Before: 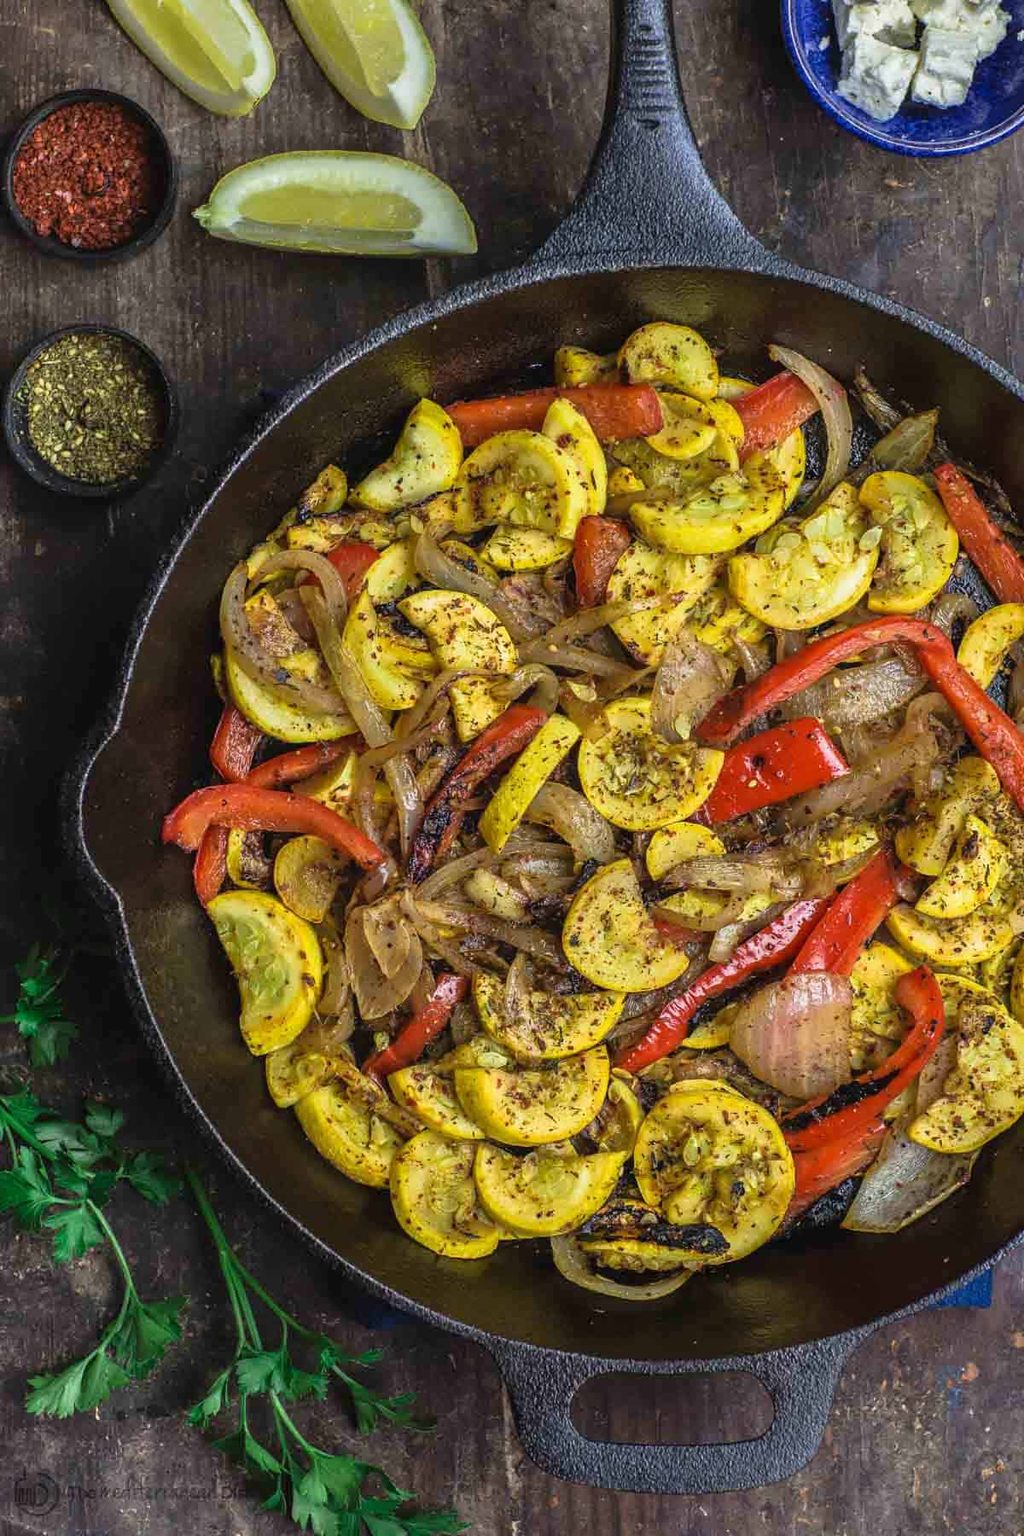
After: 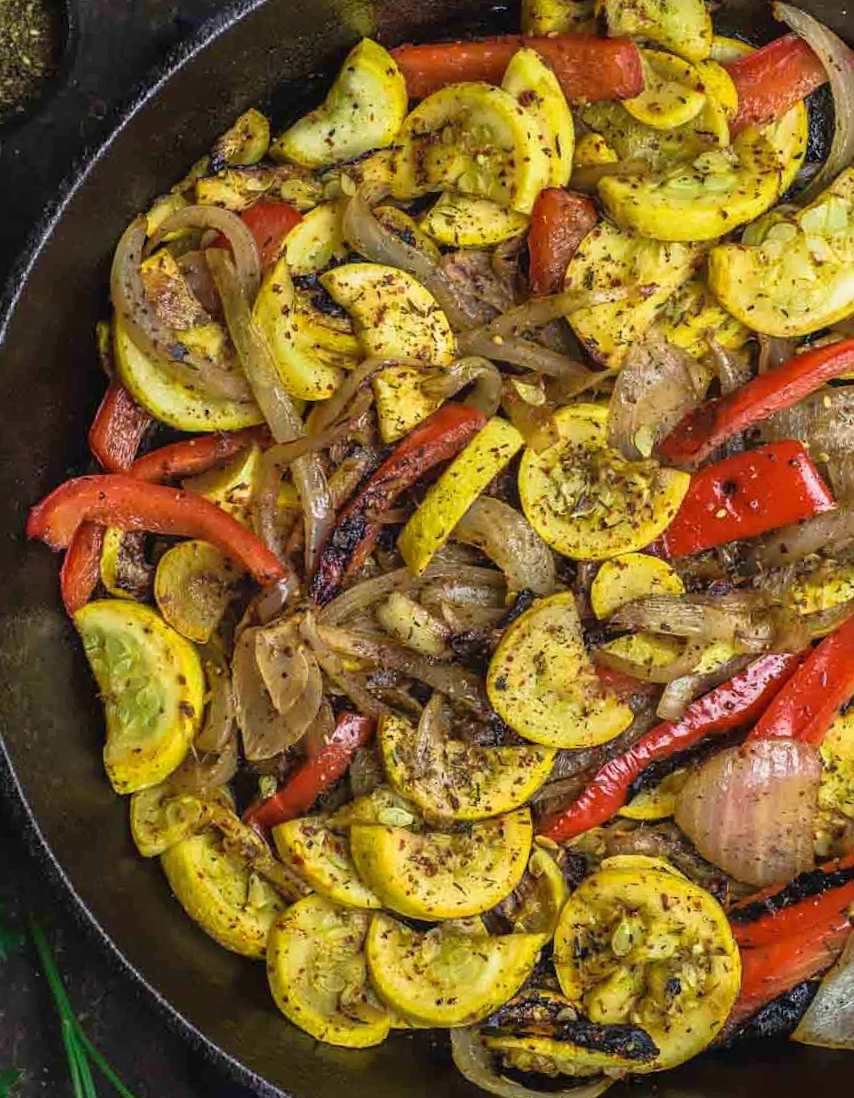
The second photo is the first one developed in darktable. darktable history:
crop and rotate: angle -3.7°, left 9.775%, top 21.038%, right 12.3%, bottom 12.147%
color zones: mix -122.39%
